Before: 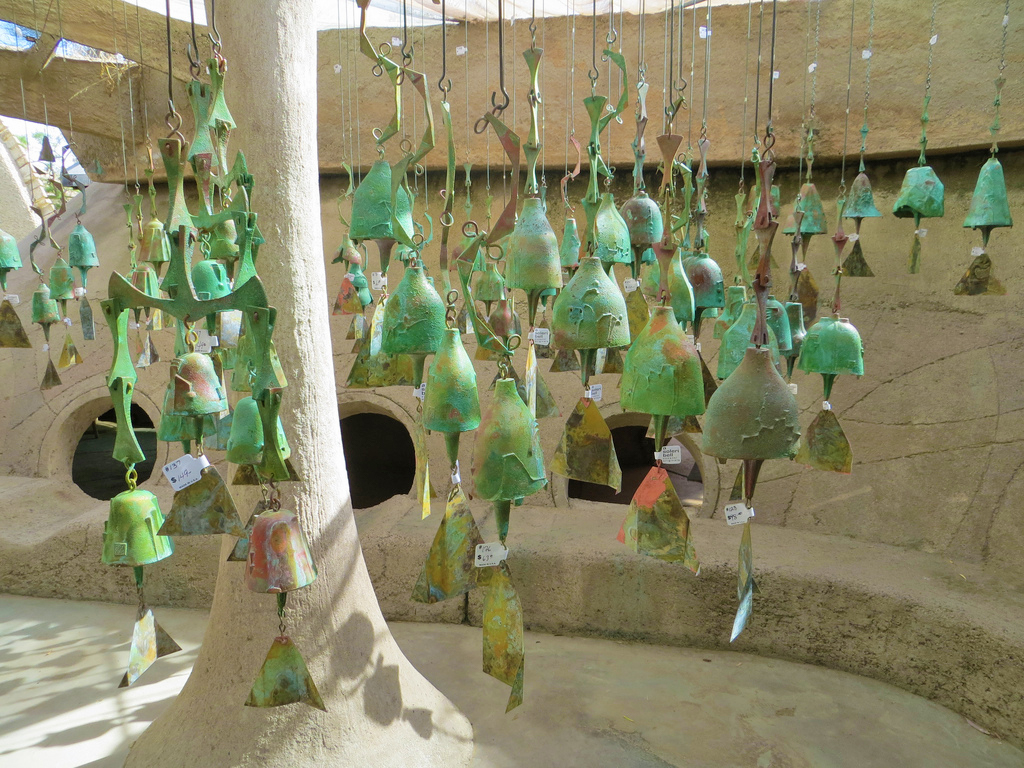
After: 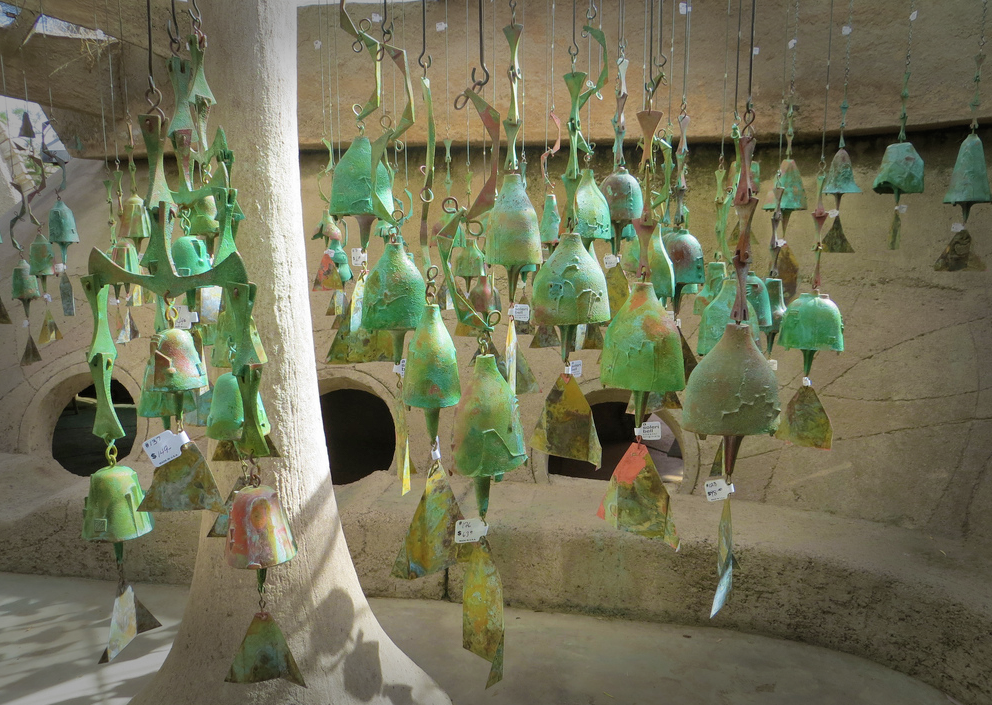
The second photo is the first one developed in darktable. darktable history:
crop: left 1.964%, top 3.251%, right 1.122%, bottom 4.933%
vignetting: fall-off start 66.7%, fall-off radius 39.74%, brightness -0.576, saturation -0.258, automatic ratio true, width/height ratio 0.671, dithering 16-bit output
tone equalizer: on, module defaults
